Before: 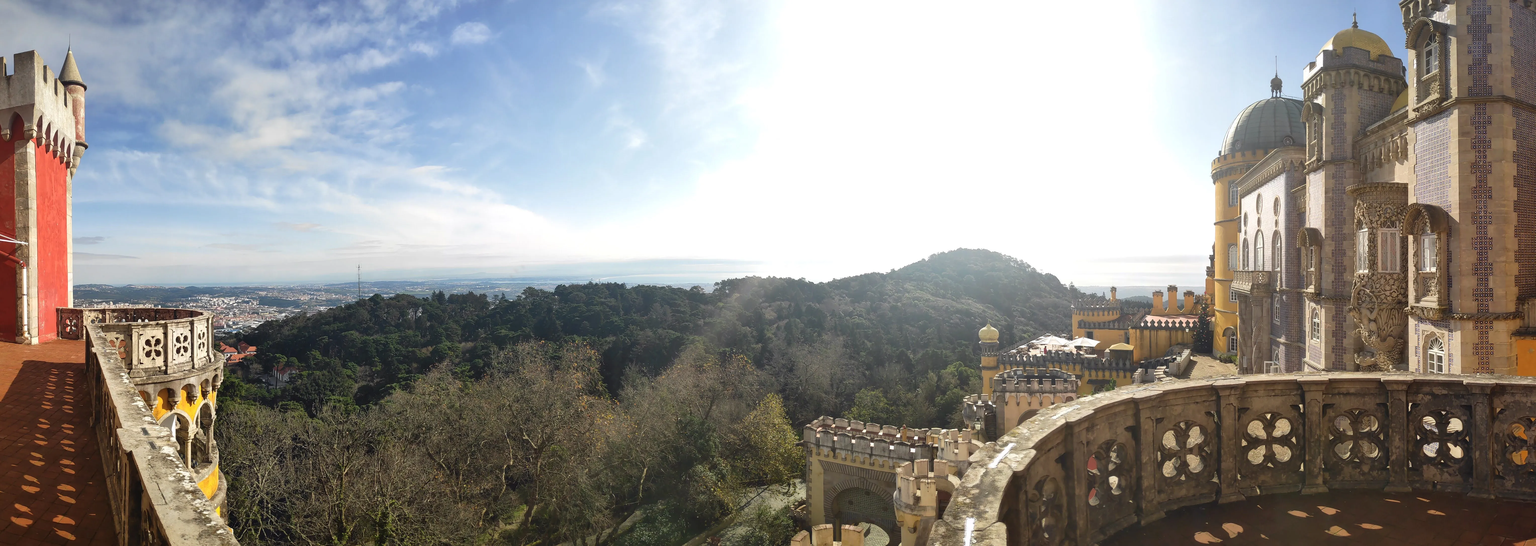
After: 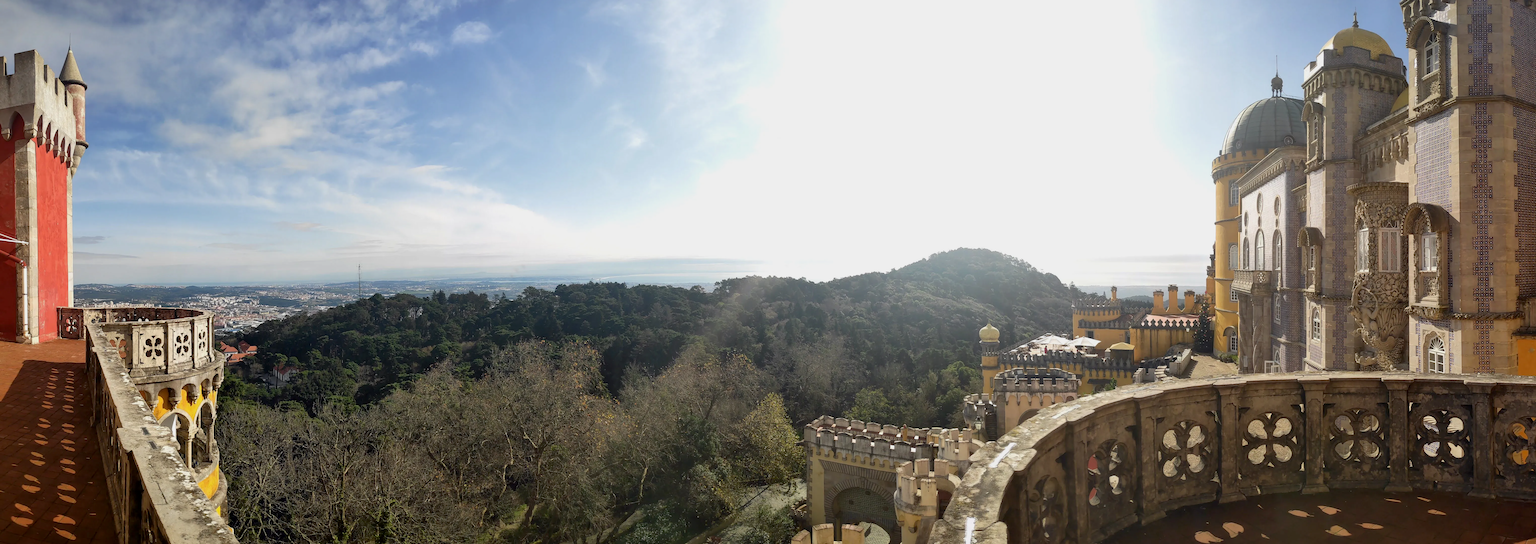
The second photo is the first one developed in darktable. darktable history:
crop: top 0.193%, bottom 0.126%
exposure: black level correction 0.006, exposure -0.227 EV, compensate highlight preservation false
haze removal: strength 0.302, distance 0.247, compatibility mode true, adaptive false
